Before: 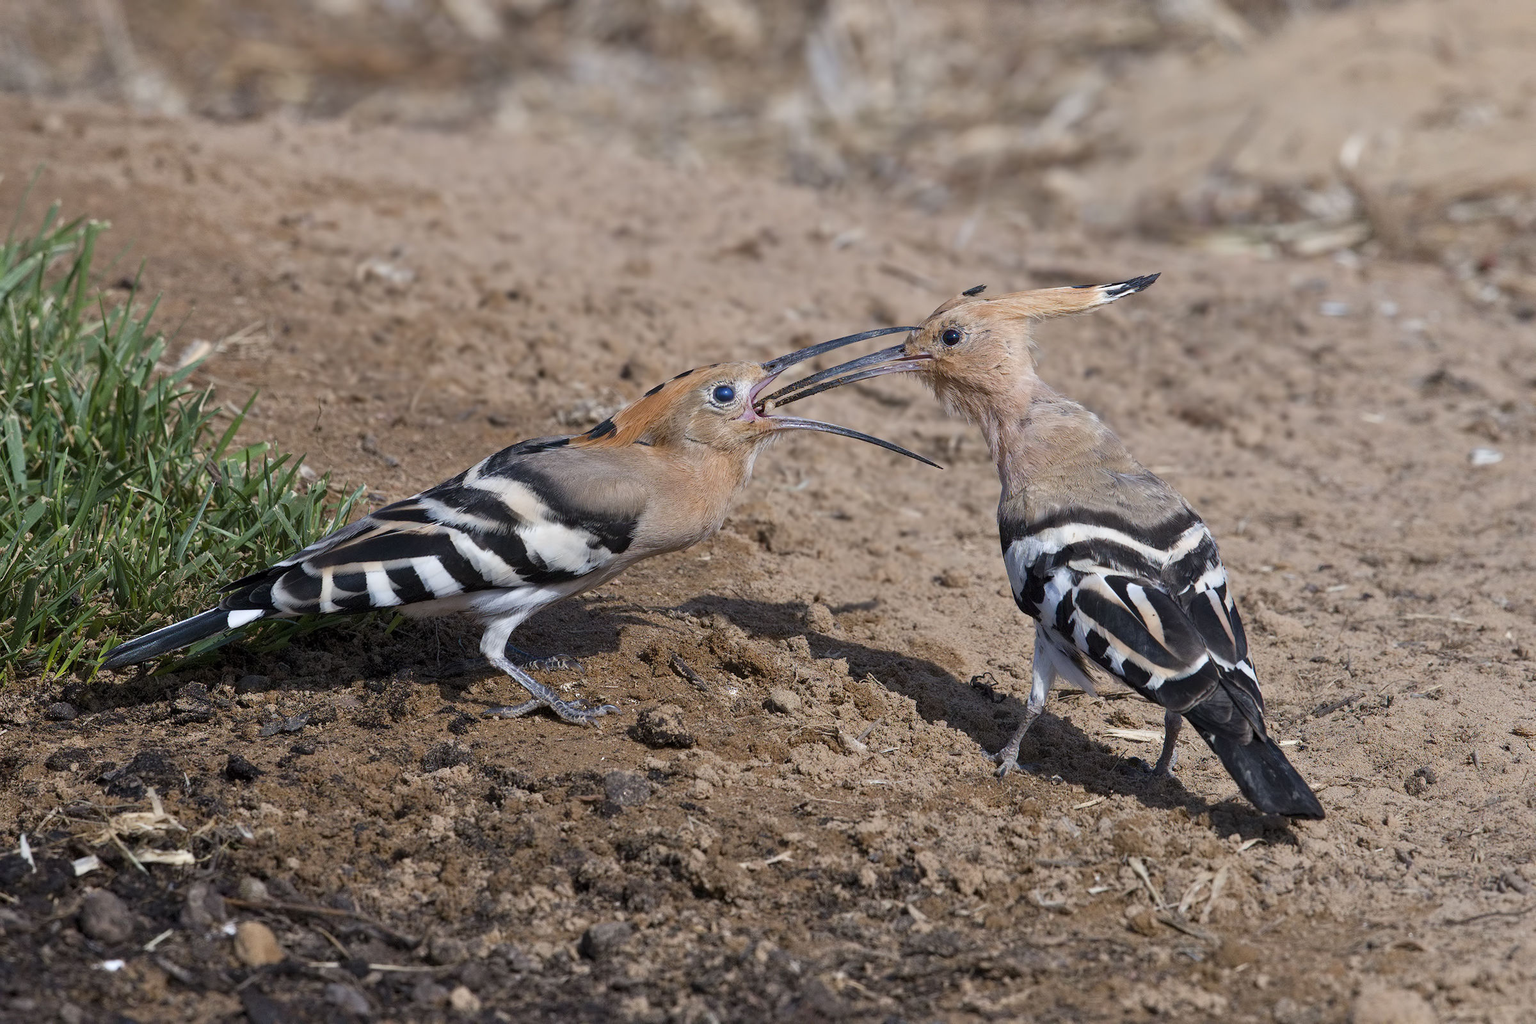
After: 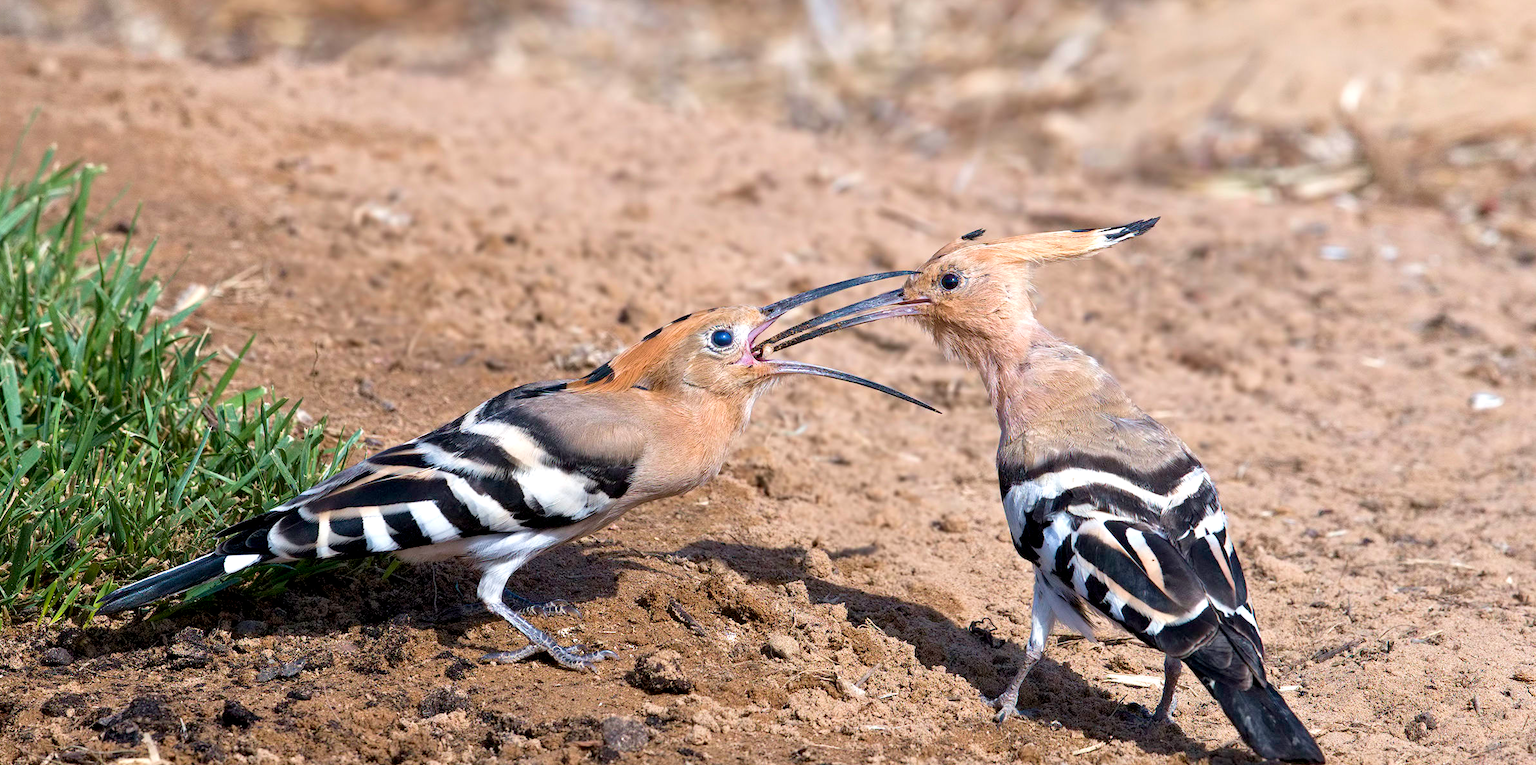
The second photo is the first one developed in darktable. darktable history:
crop: left 0.326%, top 5.564%, bottom 19.932%
velvia: on, module defaults
exposure: black level correction 0.004, exposure 0.016 EV, compensate exposure bias true, compensate highlight preservation false
